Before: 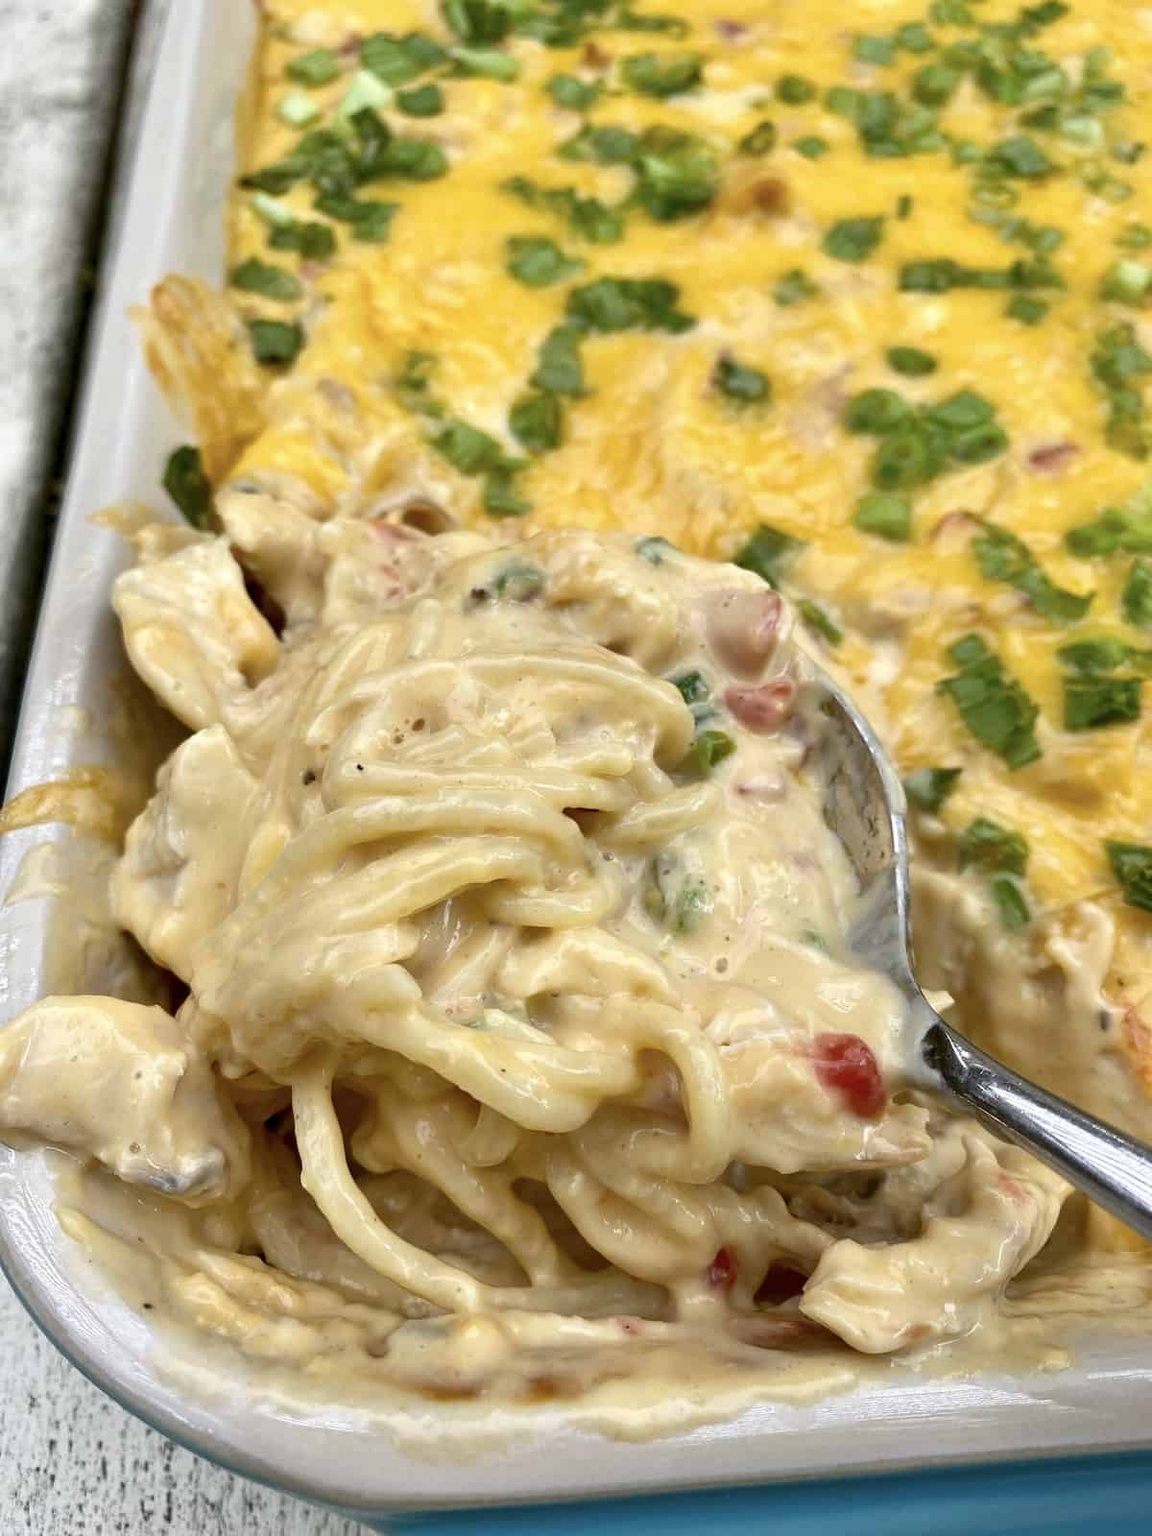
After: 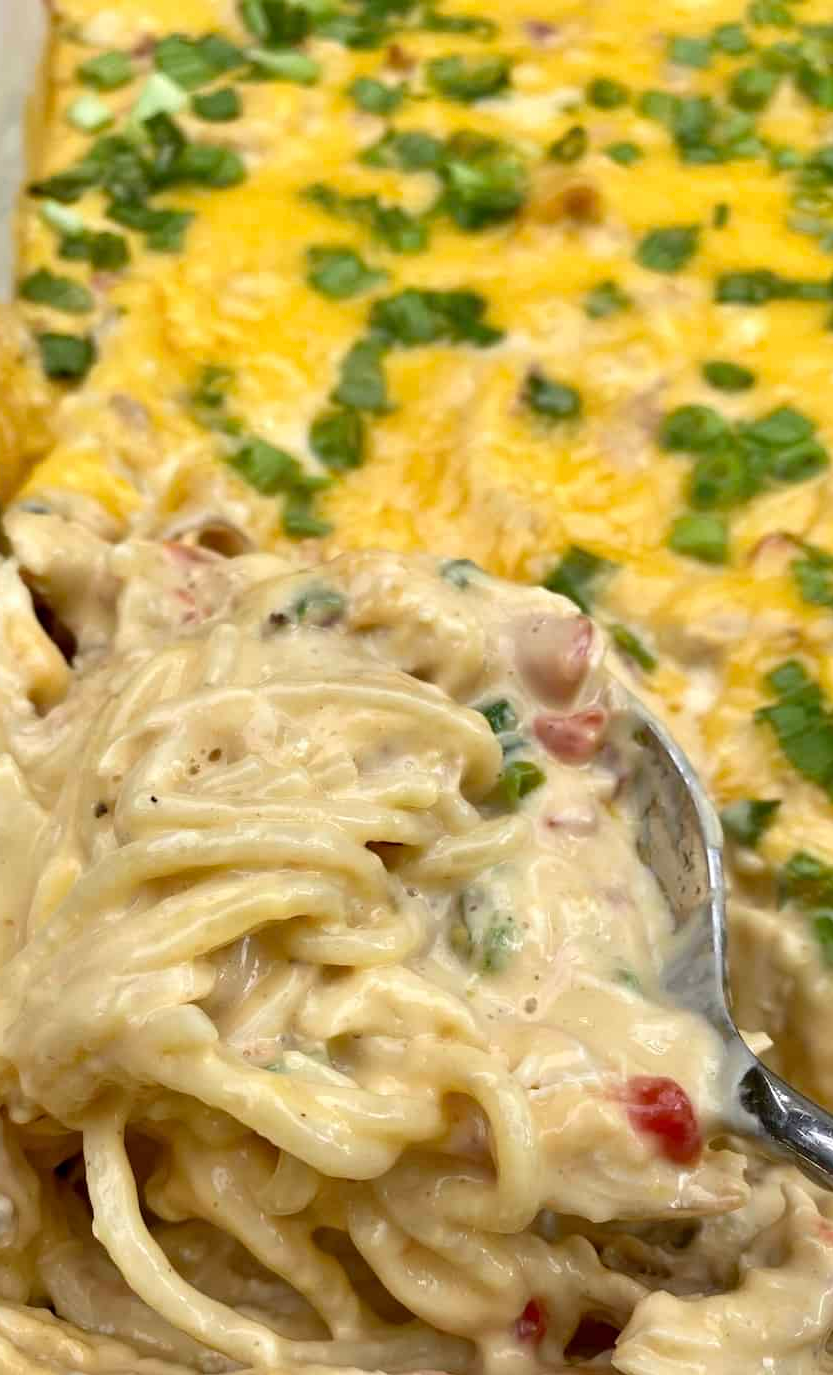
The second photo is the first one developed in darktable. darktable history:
crop: left 18.442%, right 12.102%, bottom 14.053%
